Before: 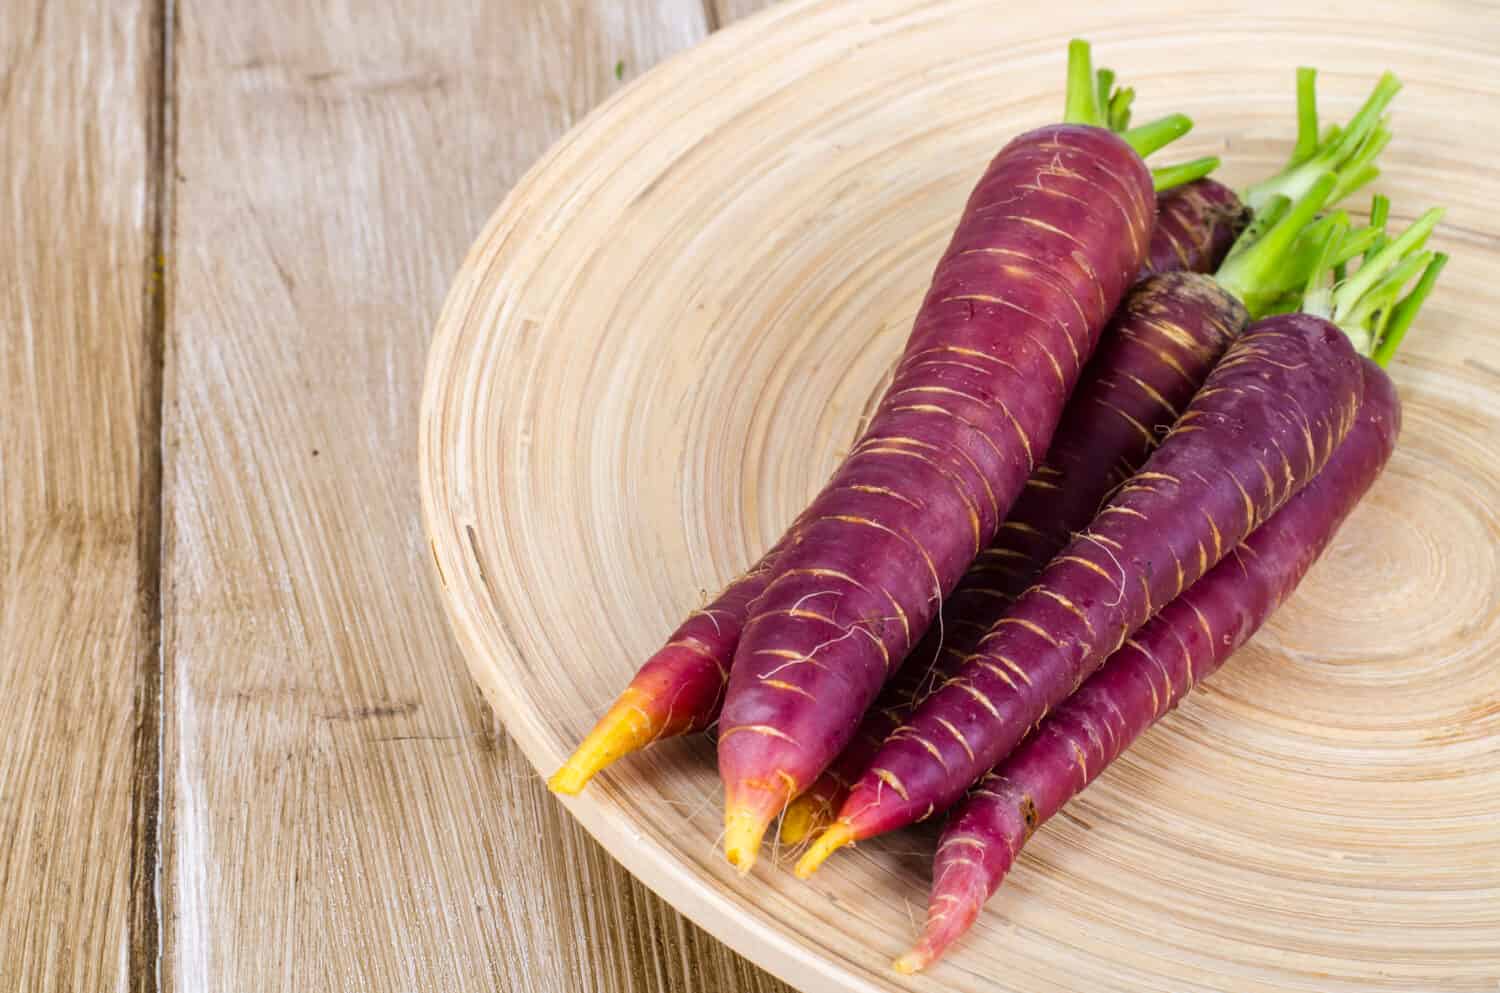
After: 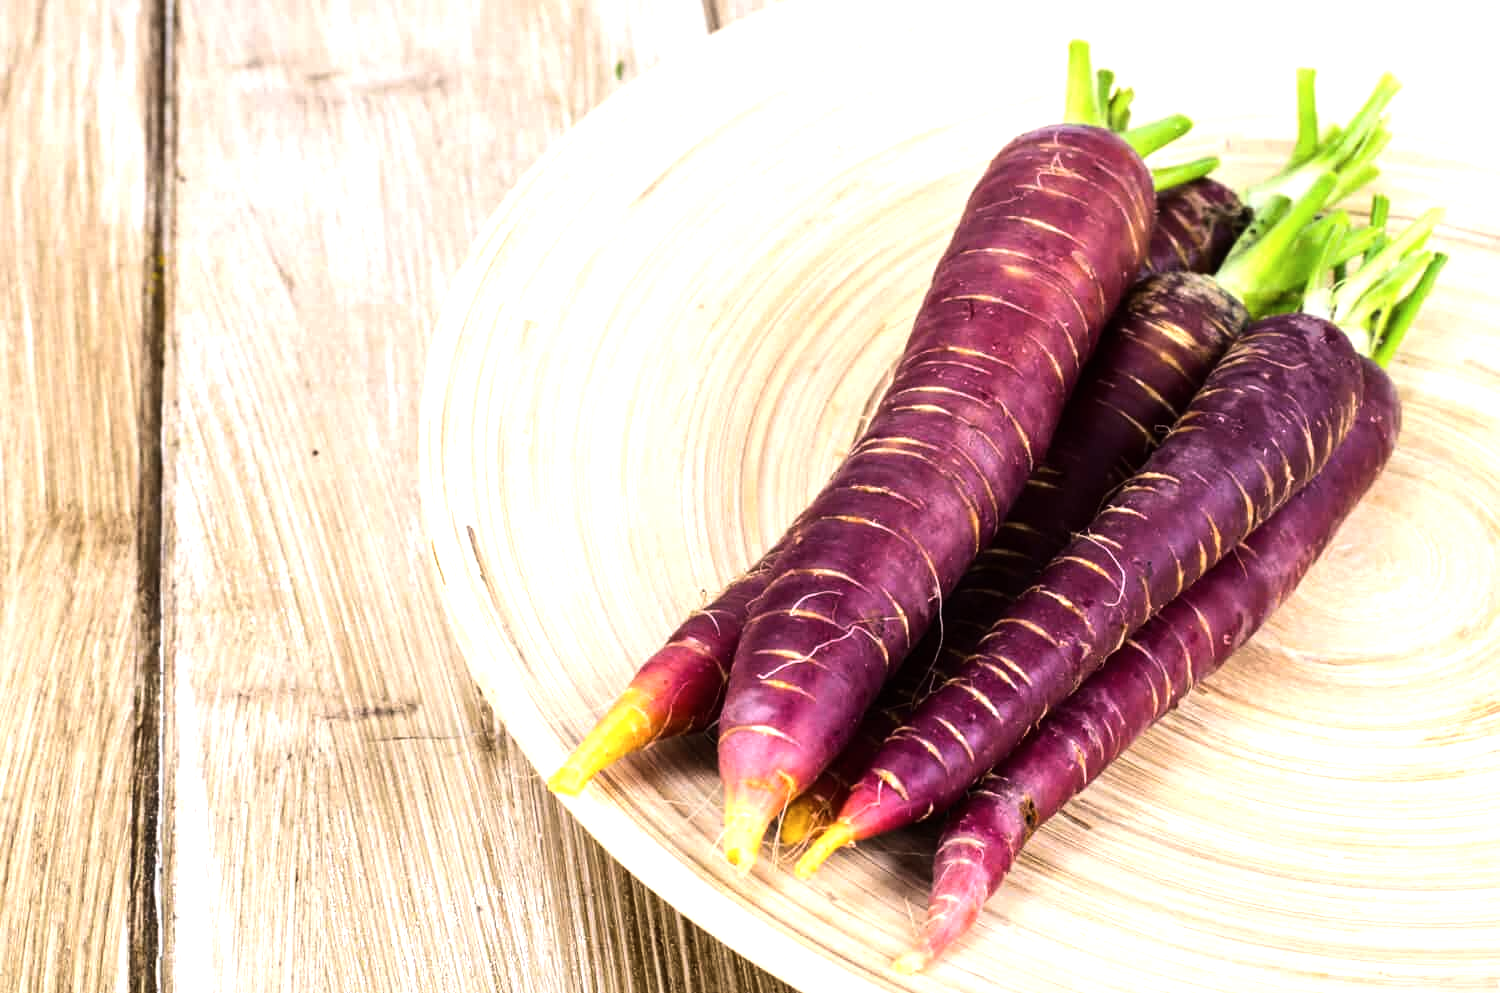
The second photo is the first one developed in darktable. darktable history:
tone equalizer: -8 EV -1.08 EV, -7 EV -1.01 EV, -6 EV -0.867 EV, -5 EV -0.578 EV, -3 EV 0.578 EV, -2 EV 0.867 EV, -1 EV 1.01 EV, +0 EV 1.08 EV, edges refinement/feathering 500, mask exposure compensation -1.57 EV, preserve details no
contrast brightness saturation: saturation -0.04
